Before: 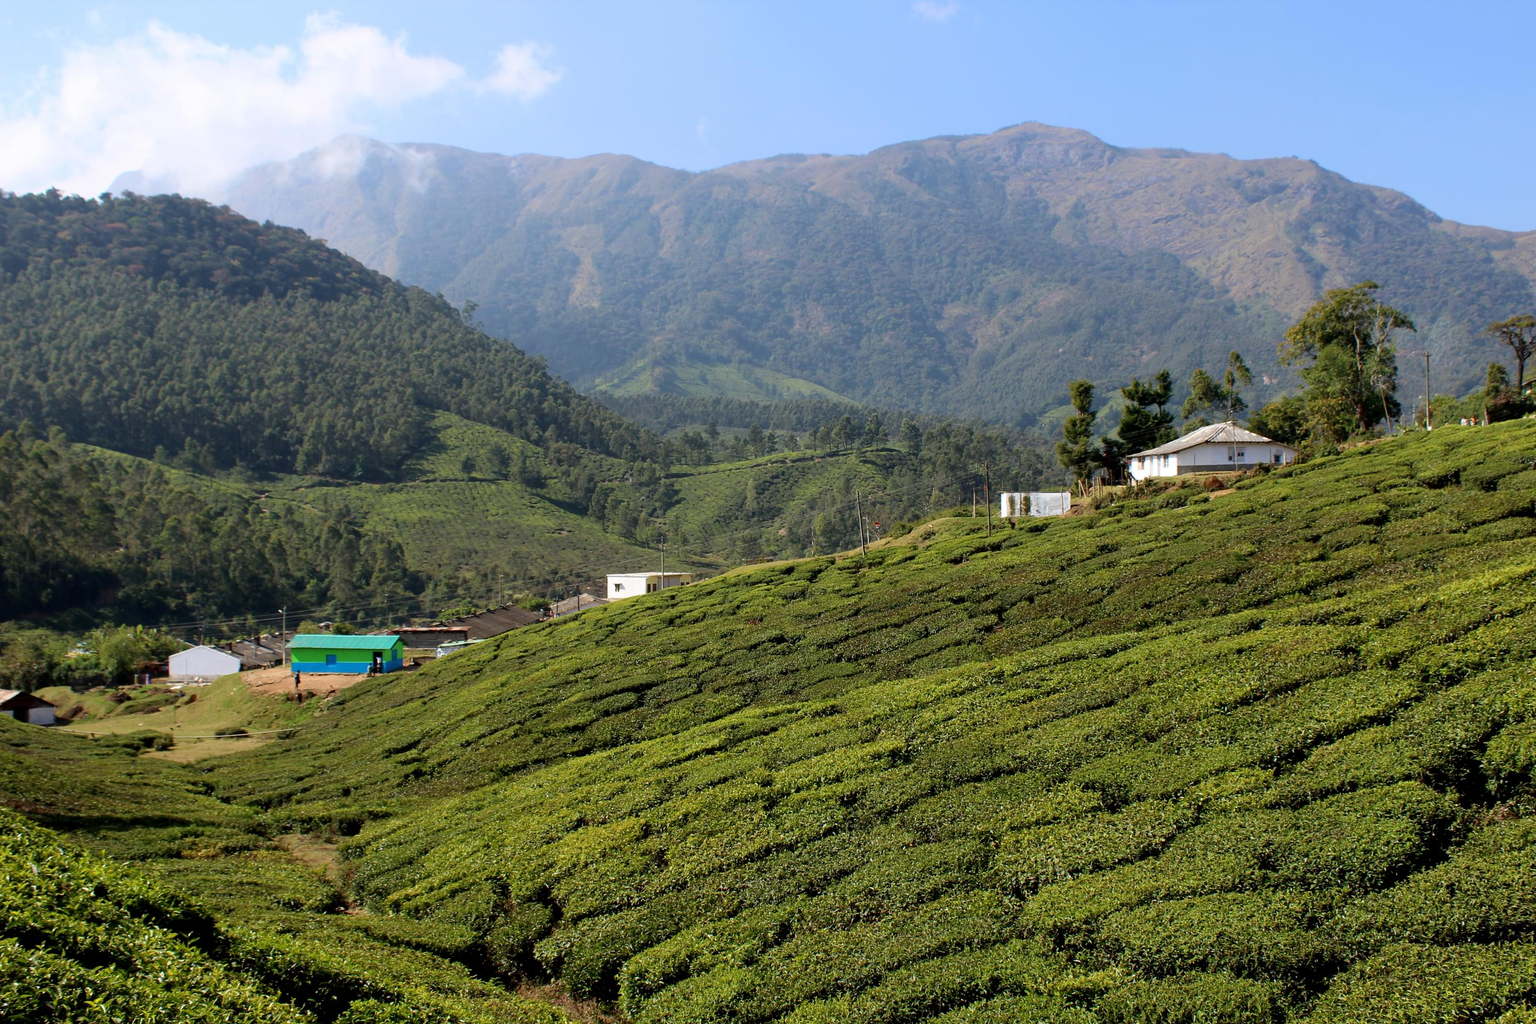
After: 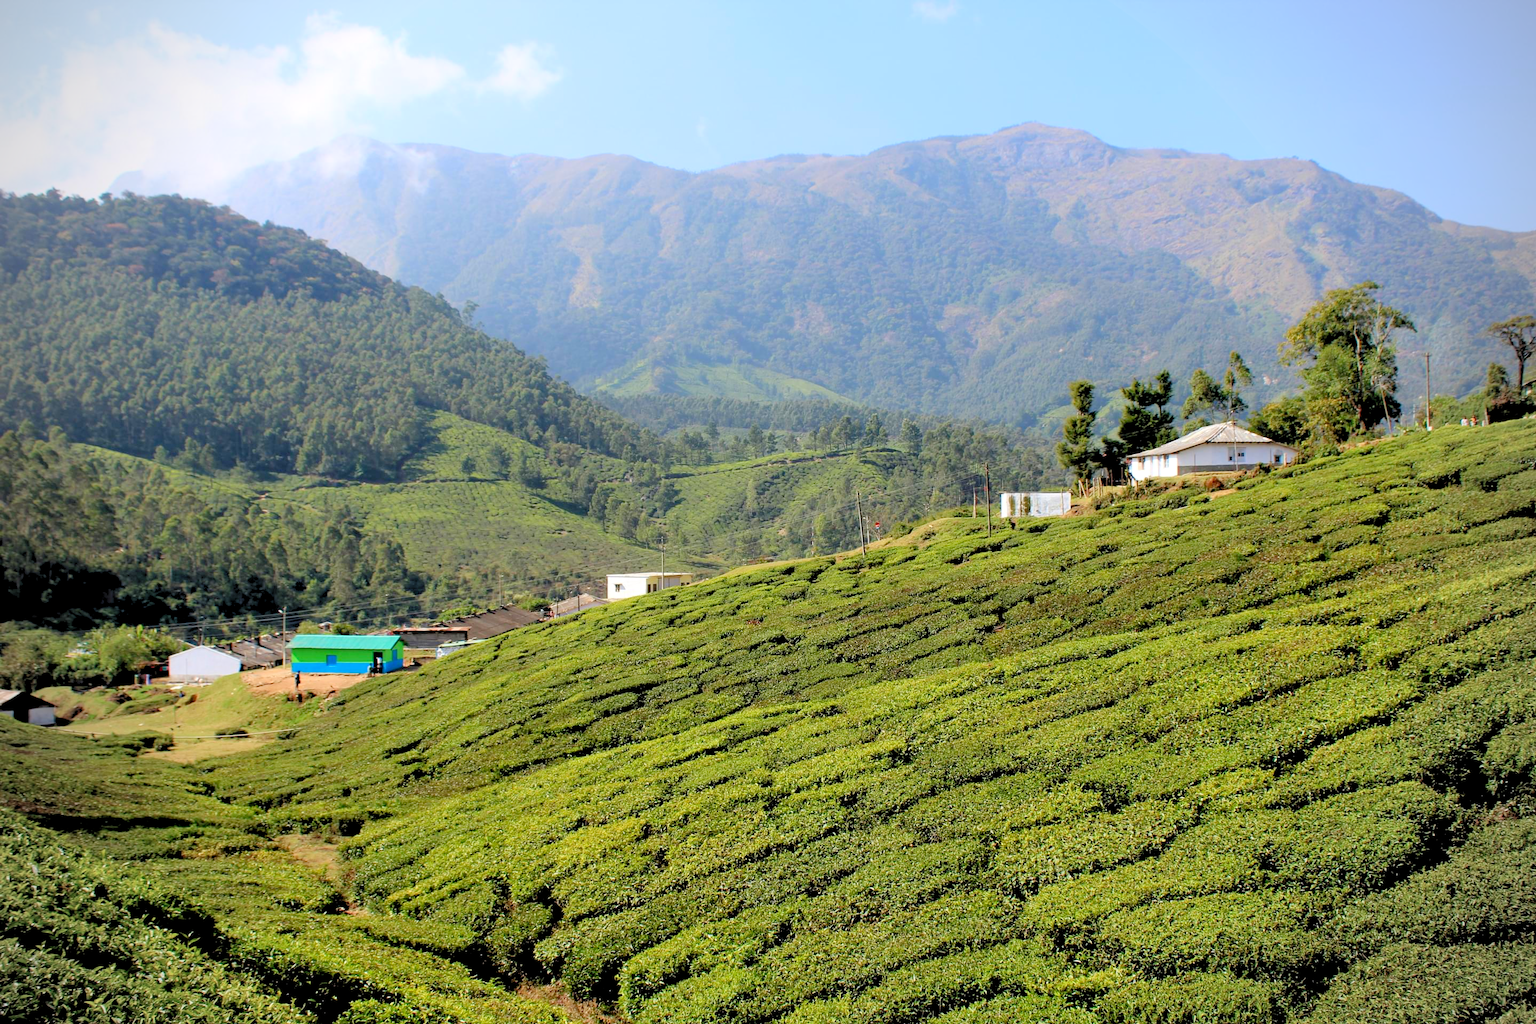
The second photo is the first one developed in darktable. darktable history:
vignetting: unbound false
levels: levels [0.072, 0.414, 0.976]
